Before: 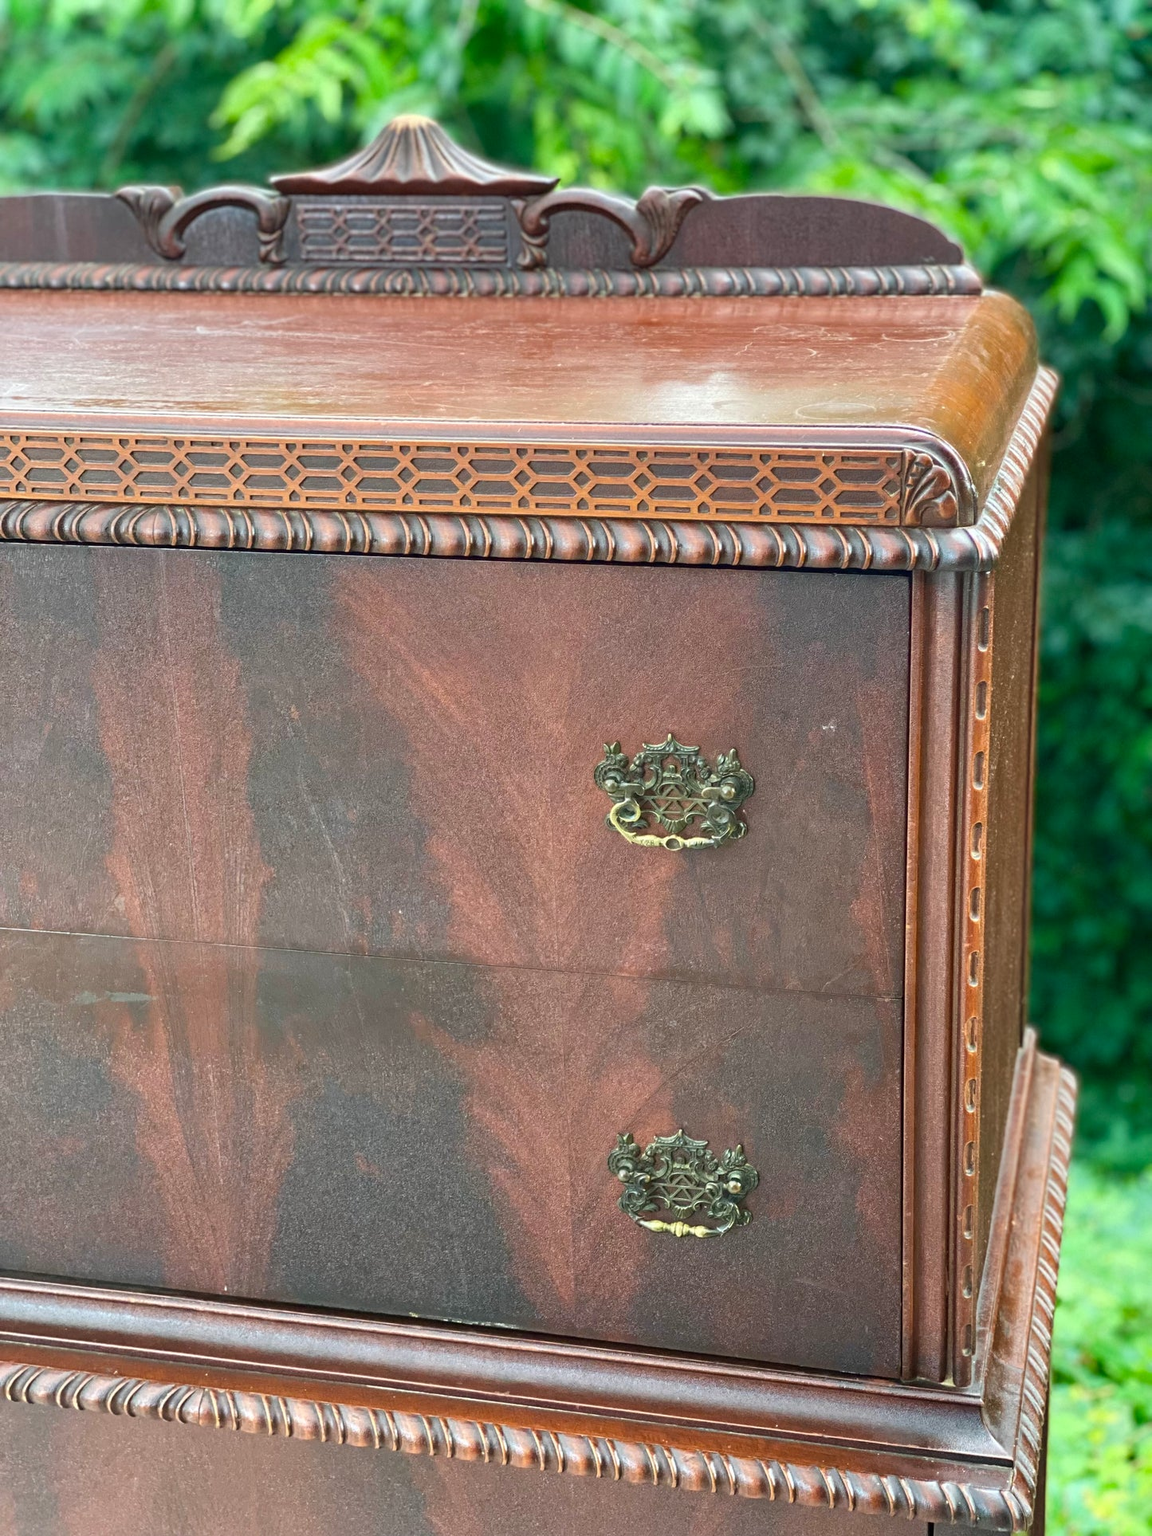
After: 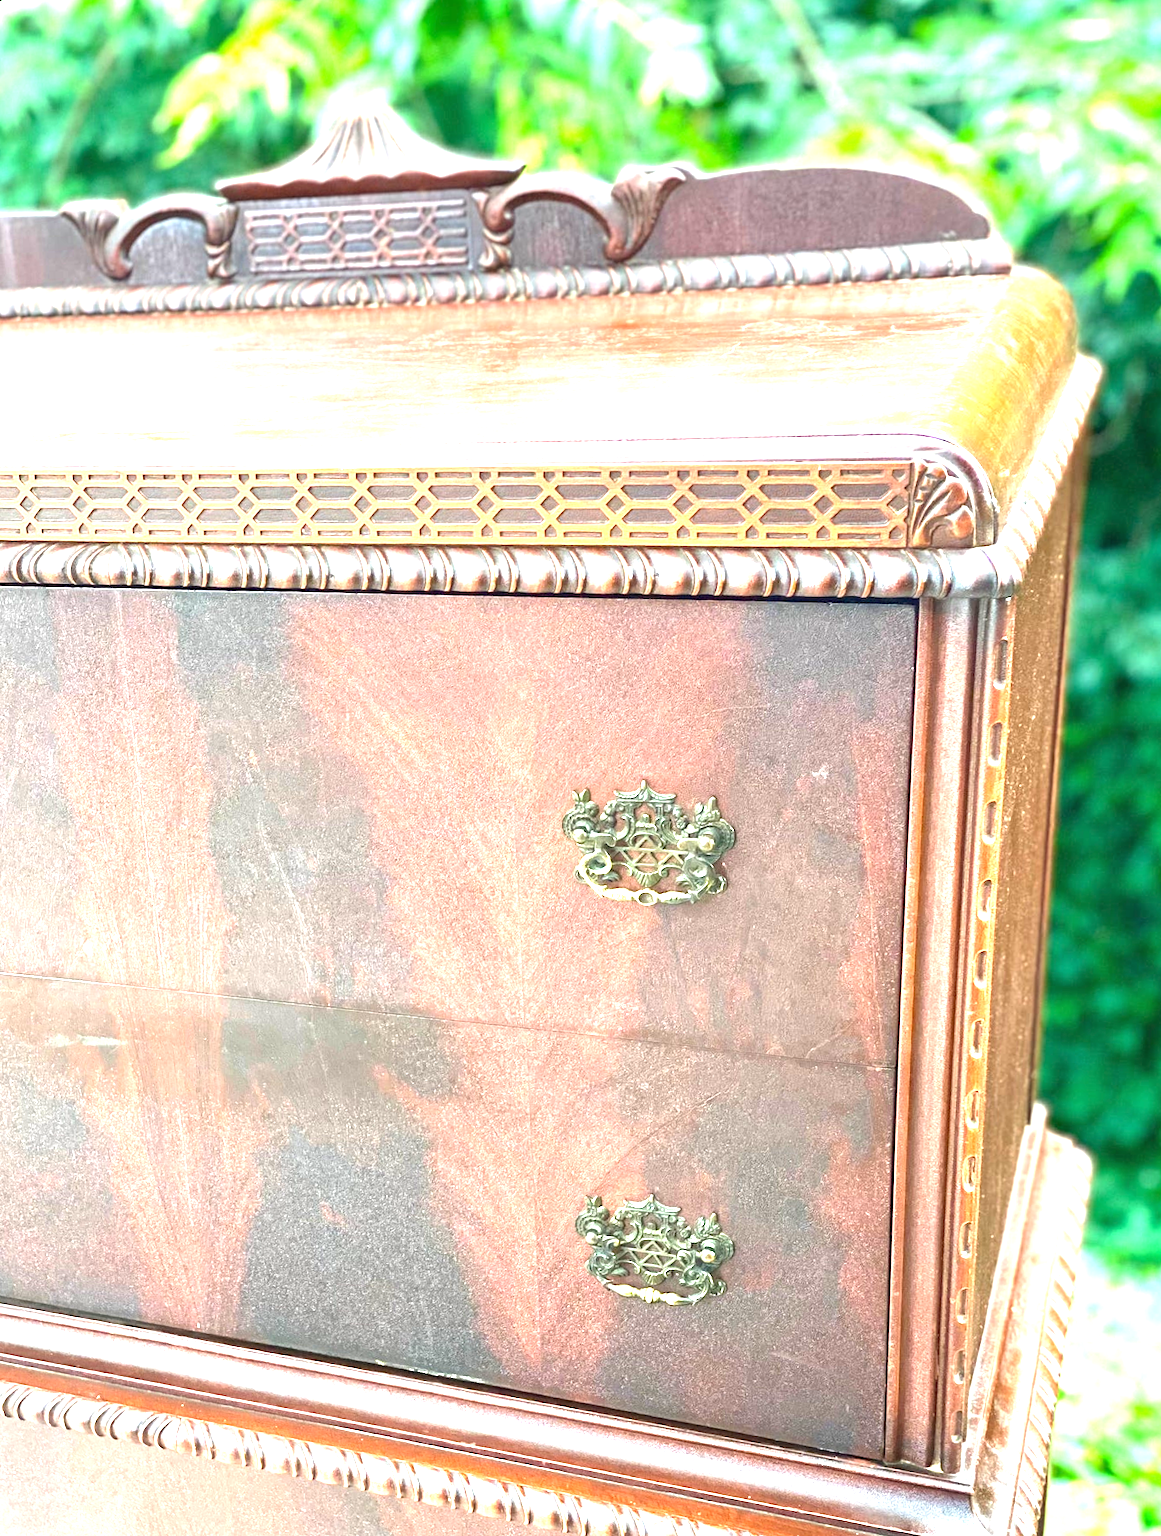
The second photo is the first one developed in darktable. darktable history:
rotate and perspective: rotation 0.062°, lens shift (vertical) 0.115, lens shift (horizontal) -0.133, crop left 0.047, crop right 0.94, crop top 0.061, crop bottom 0.94
exposure: black level correction 0, exposure 1.9 EV, compensate highlight preservation false
